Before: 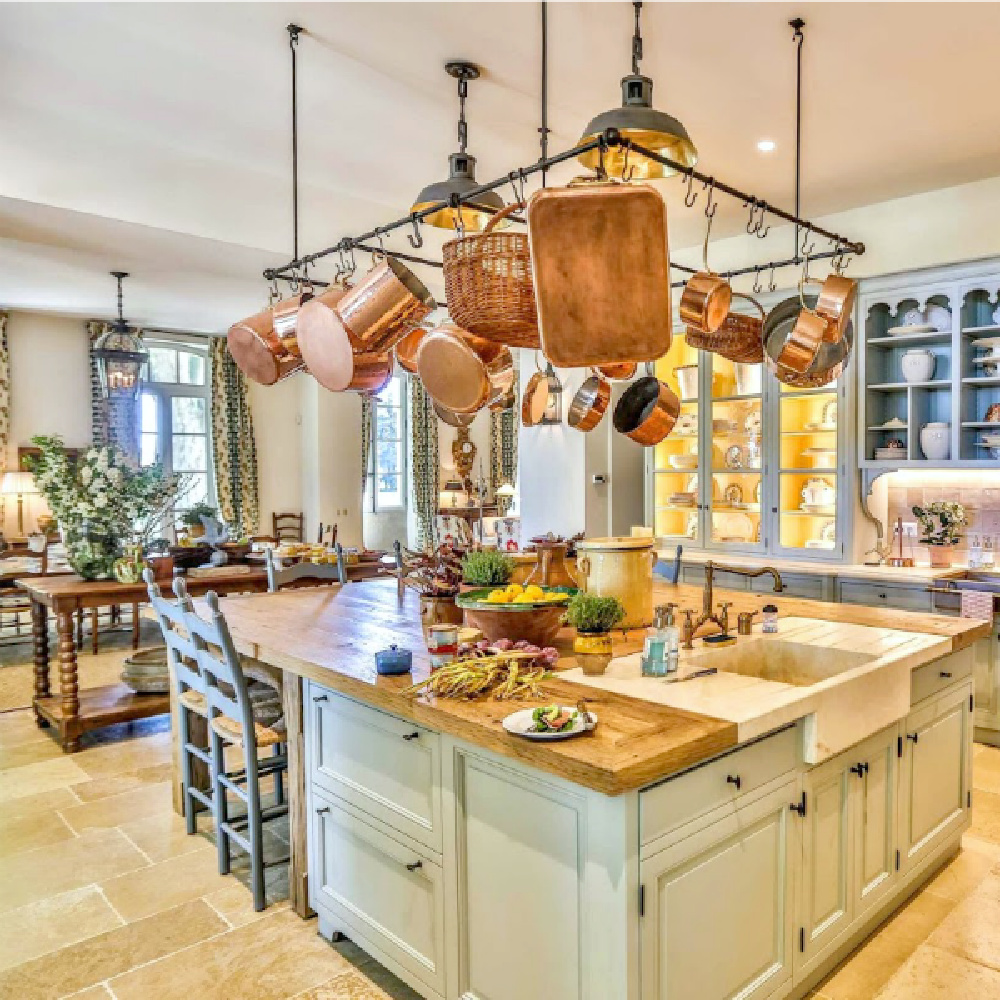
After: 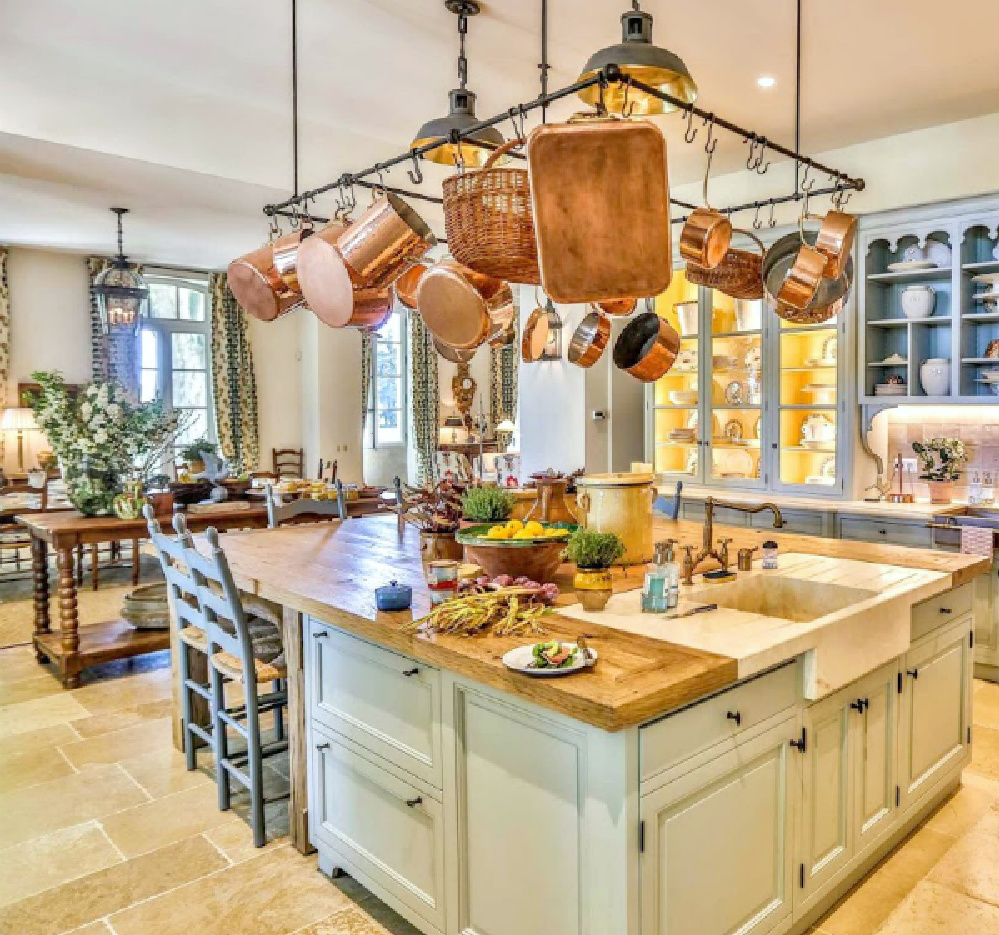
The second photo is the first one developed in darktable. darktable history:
crop and rotate: top 6.483%
